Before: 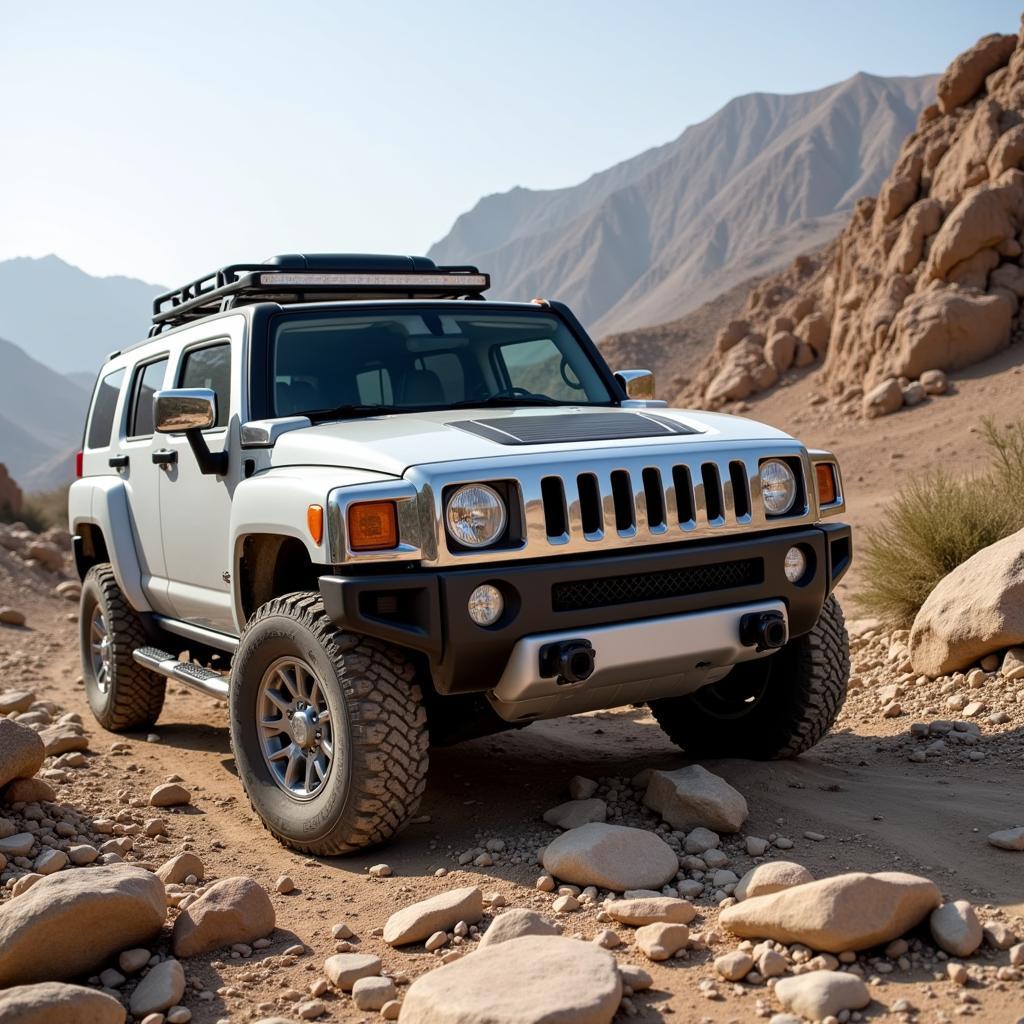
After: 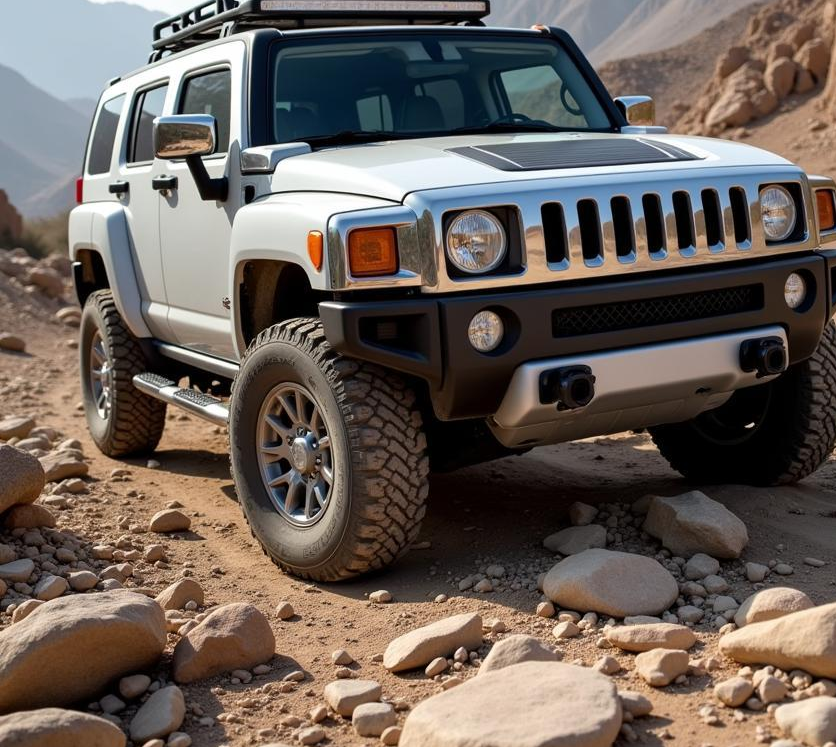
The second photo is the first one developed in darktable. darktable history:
crop: top 26.815%, right 18.029%
